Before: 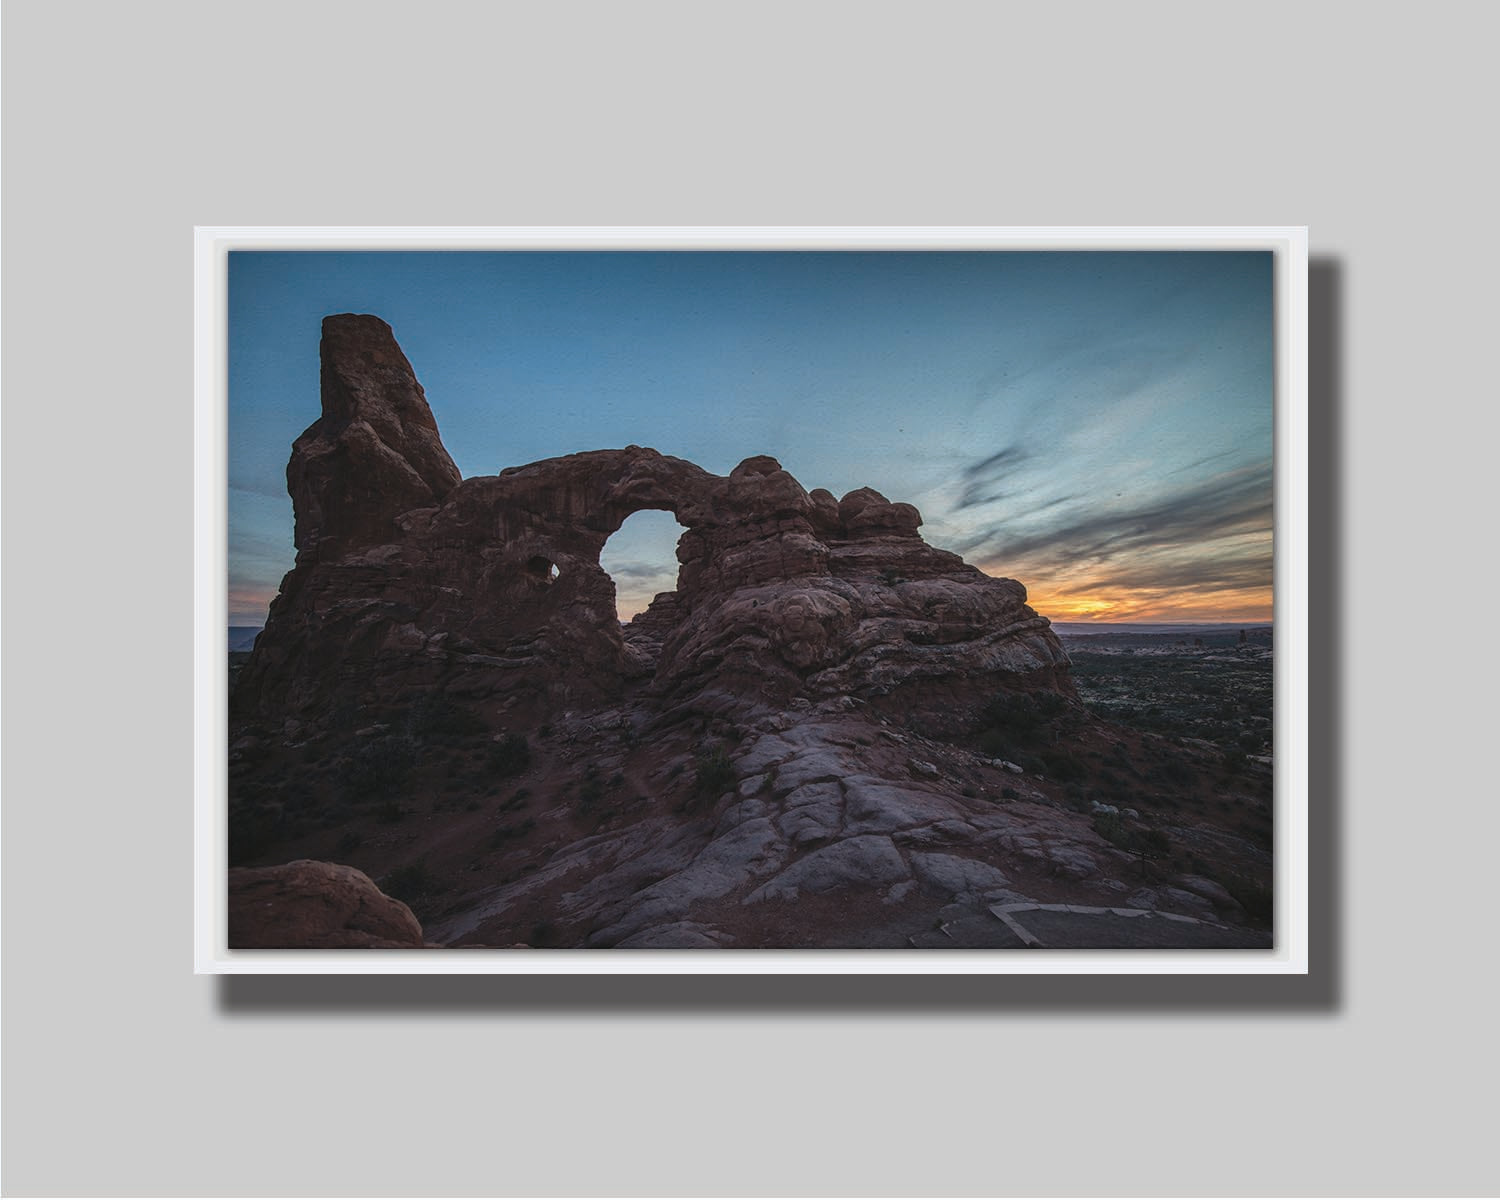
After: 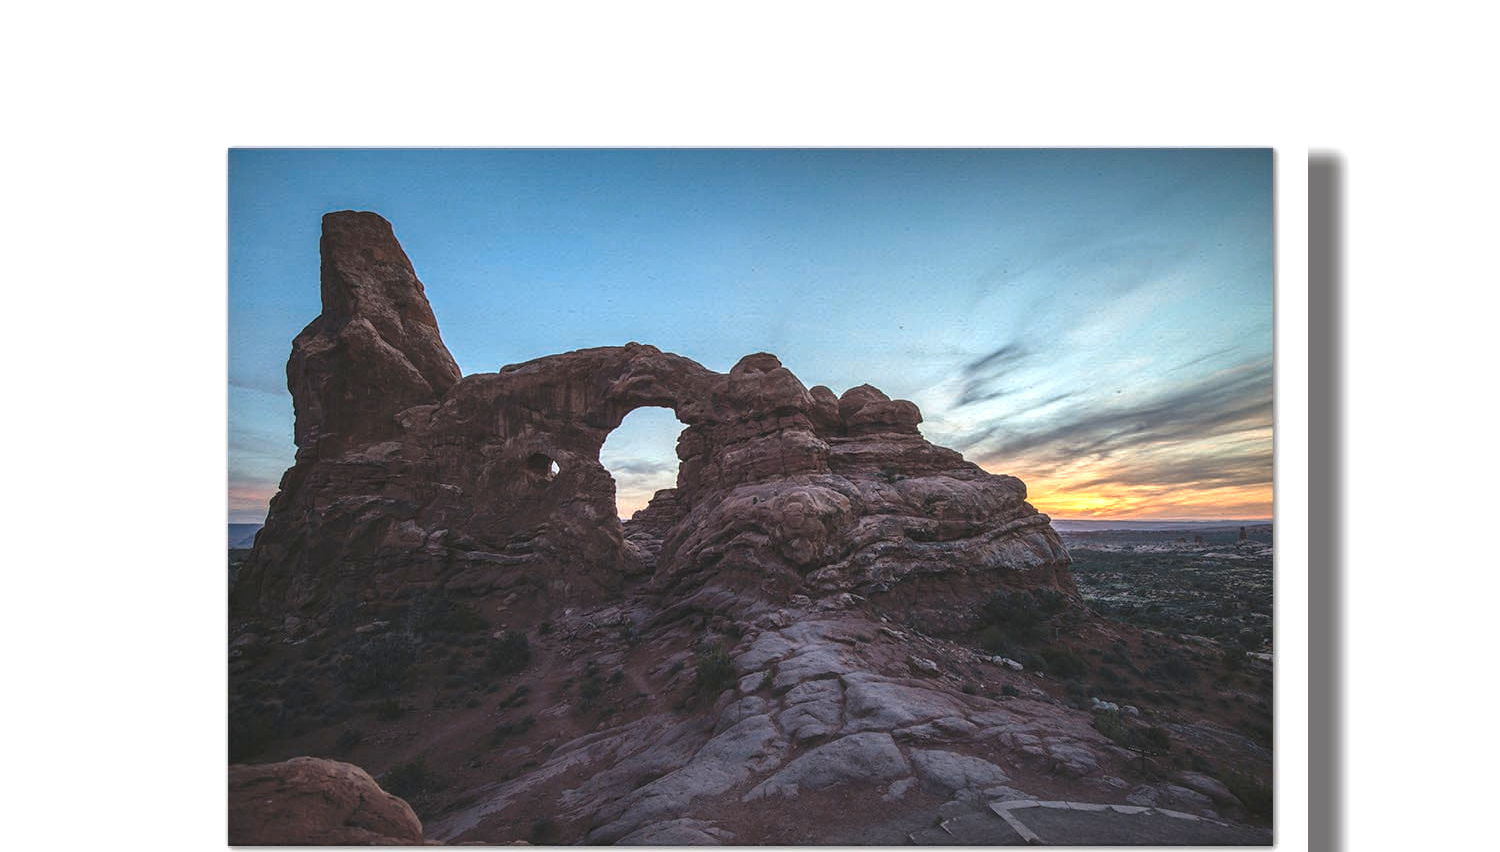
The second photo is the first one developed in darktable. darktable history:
exposure: exposure 0.914 EV, compensate highlight preservation false
crop and rotate: top 8.596%, bottom 20.323%
